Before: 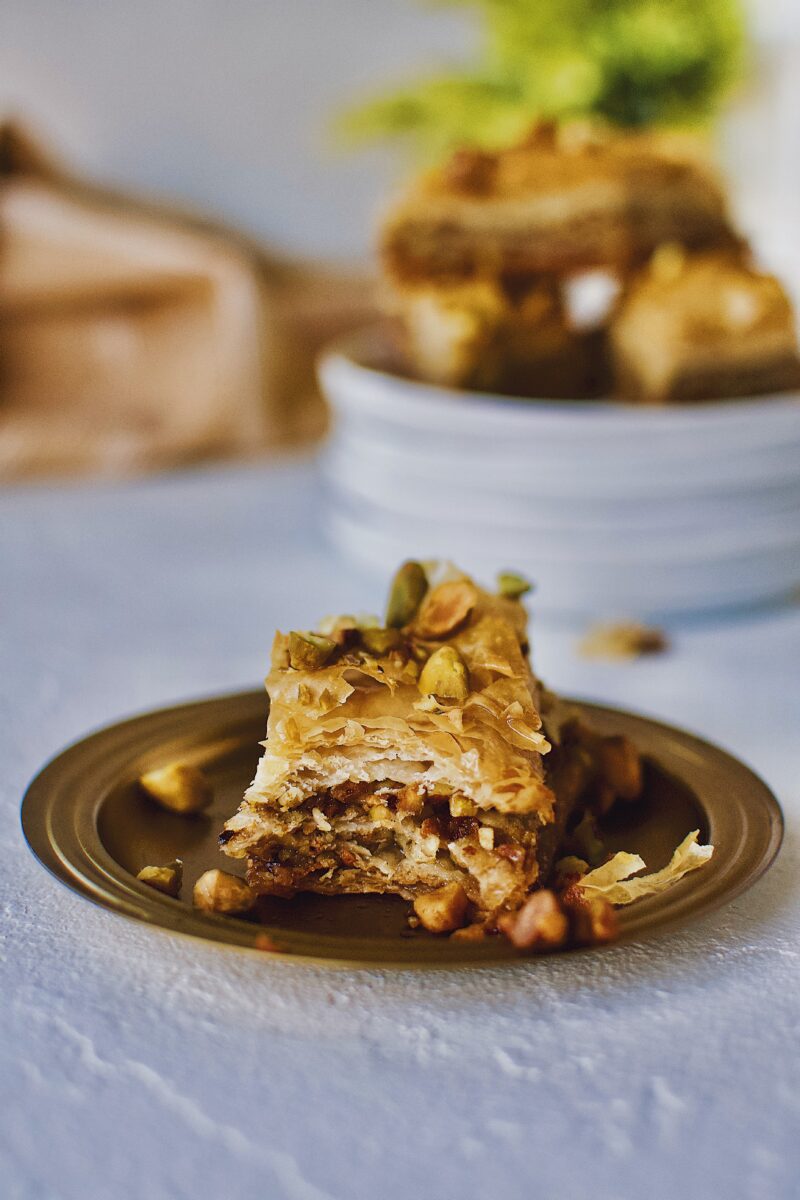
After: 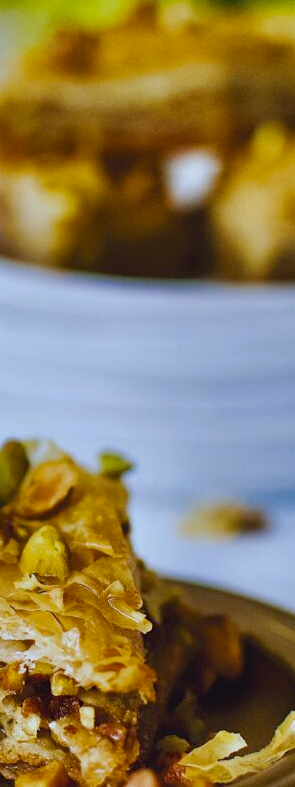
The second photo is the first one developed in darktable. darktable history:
crop and rotate: left 49.936%, top 10.094%, right 13.136%, bottom 24.256%
shadows and highlights: soften with gaussian
color balance rgb: perceptual saturation grading › global saturation 20%, global vibrance 10%
white balance: red 0.924, blue 1.095
